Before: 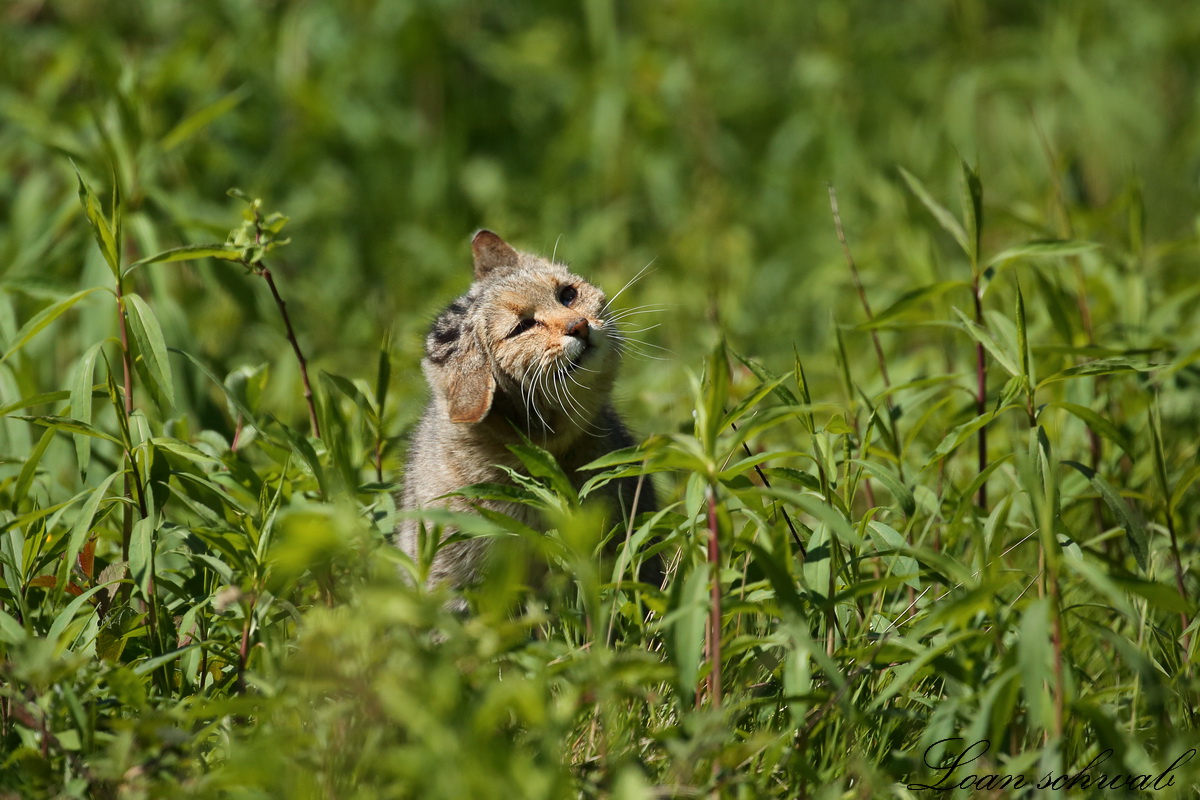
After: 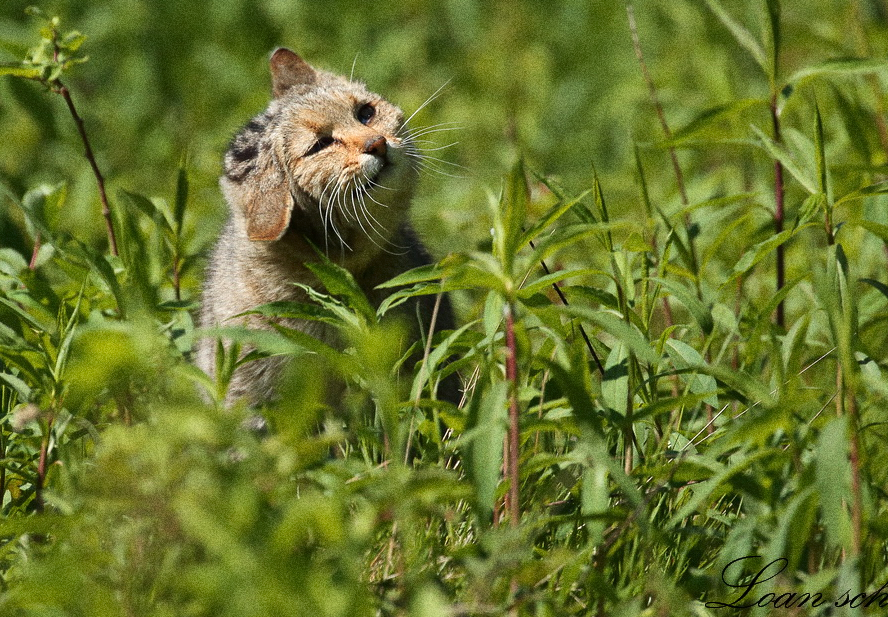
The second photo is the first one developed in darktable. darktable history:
exposure: exposure 0.161 EV, compensate highlight preservation false
crop: left 16.871%, top 22.857%, right 9.116%
grain: coarseness 0.09 ISO, strength 40%
